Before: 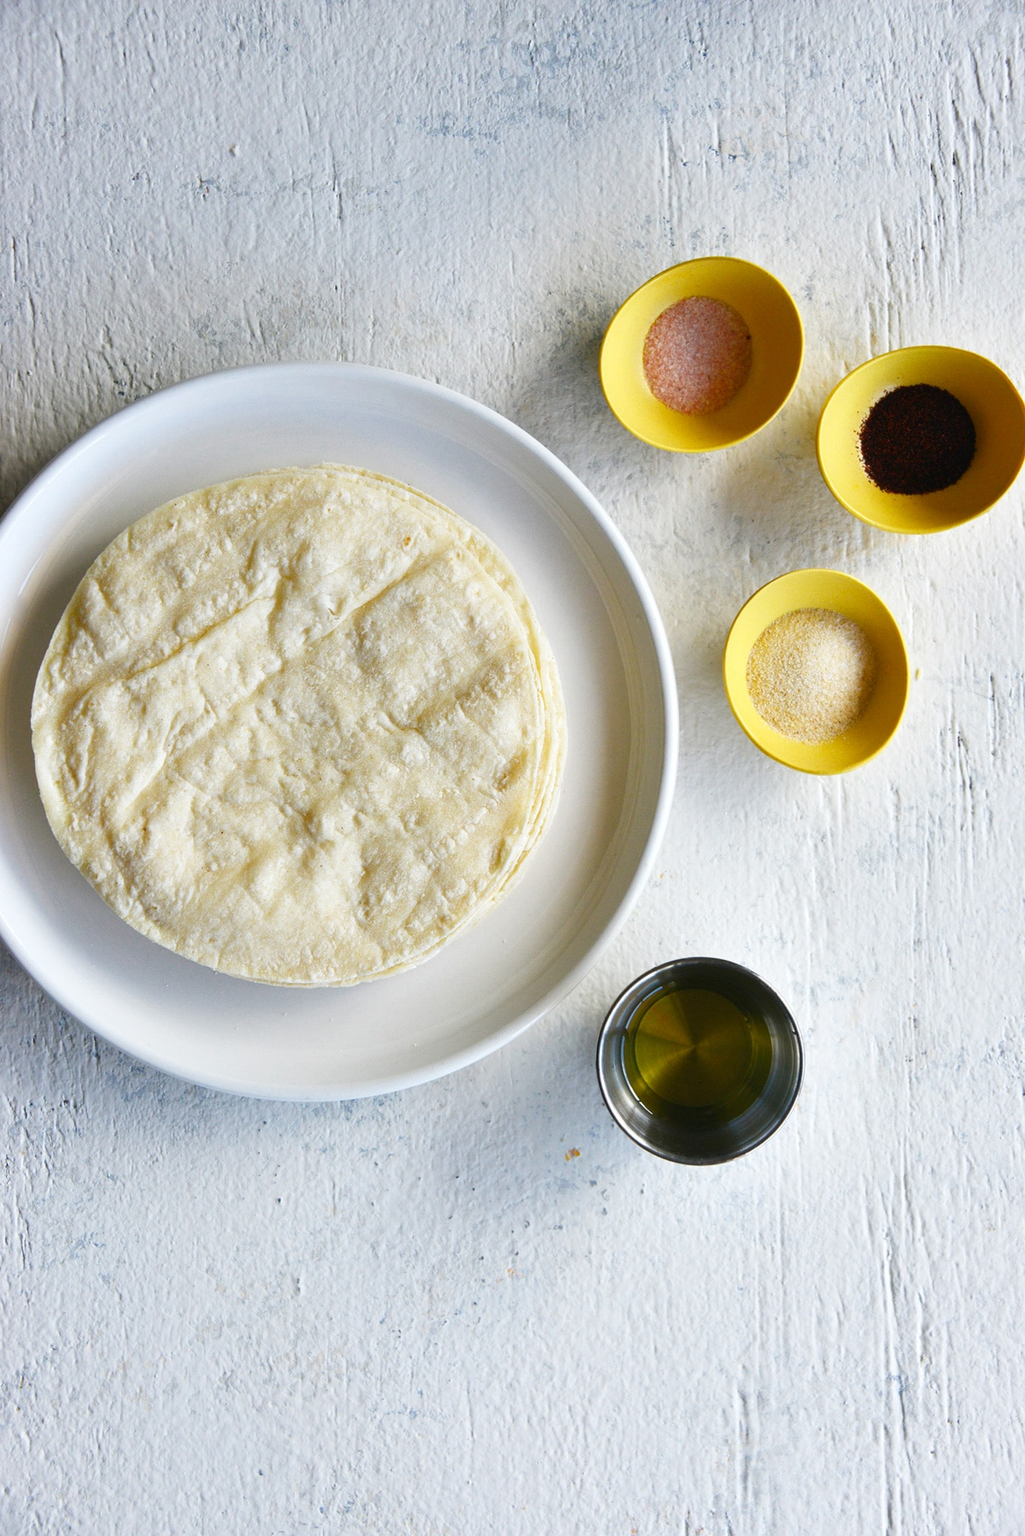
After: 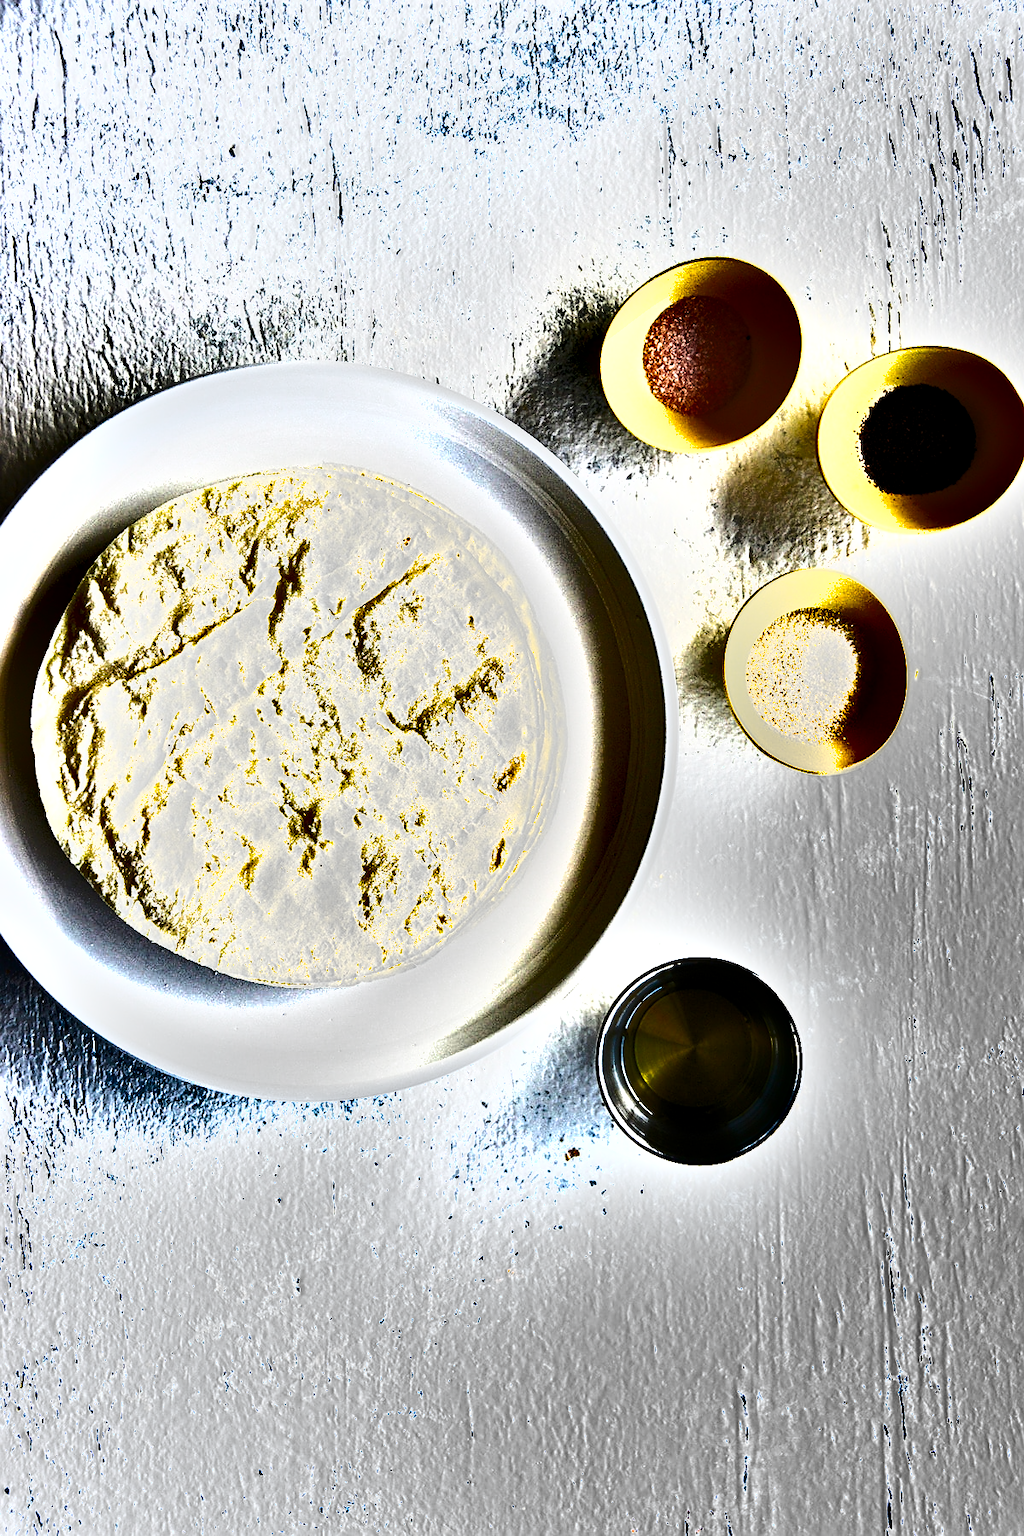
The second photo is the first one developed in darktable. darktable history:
levels: levels [0.129, 0.519, 0.867]
sharpen: on, module defaults
tone equalizer: on, module defaults
shadows and highlights: white point adjustment -3.81, highlights -63.77, soften with gaussian
exposure: black level correction 0, exposure 0.703 EV, compensate exposure bias true, compensate highlight preservation false
